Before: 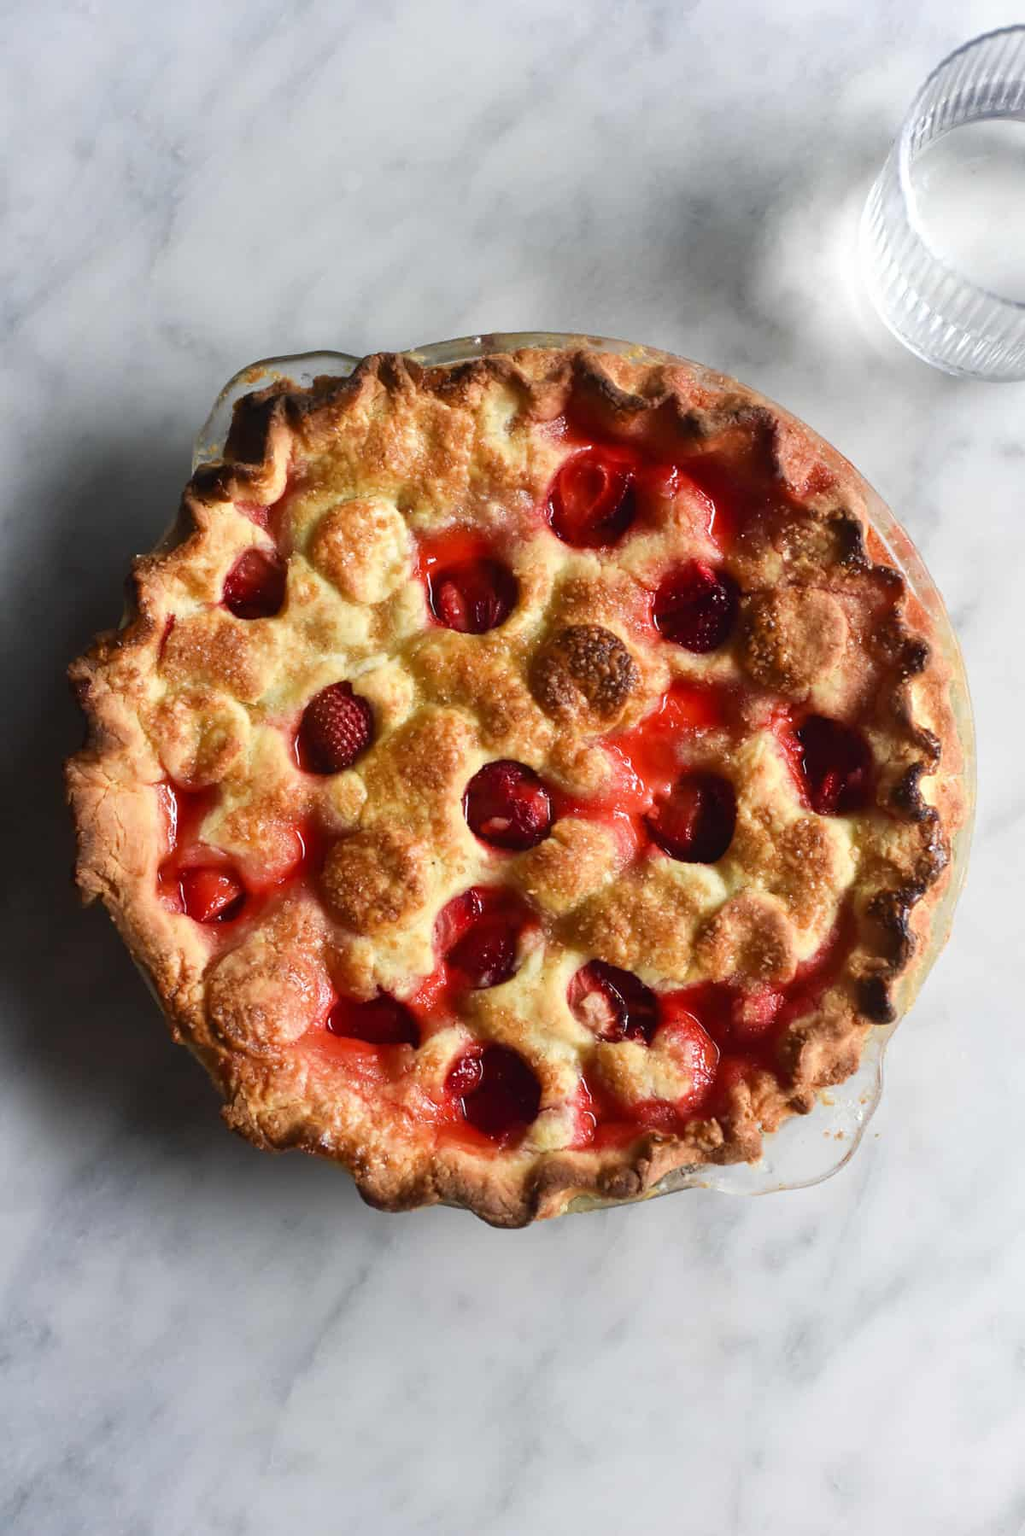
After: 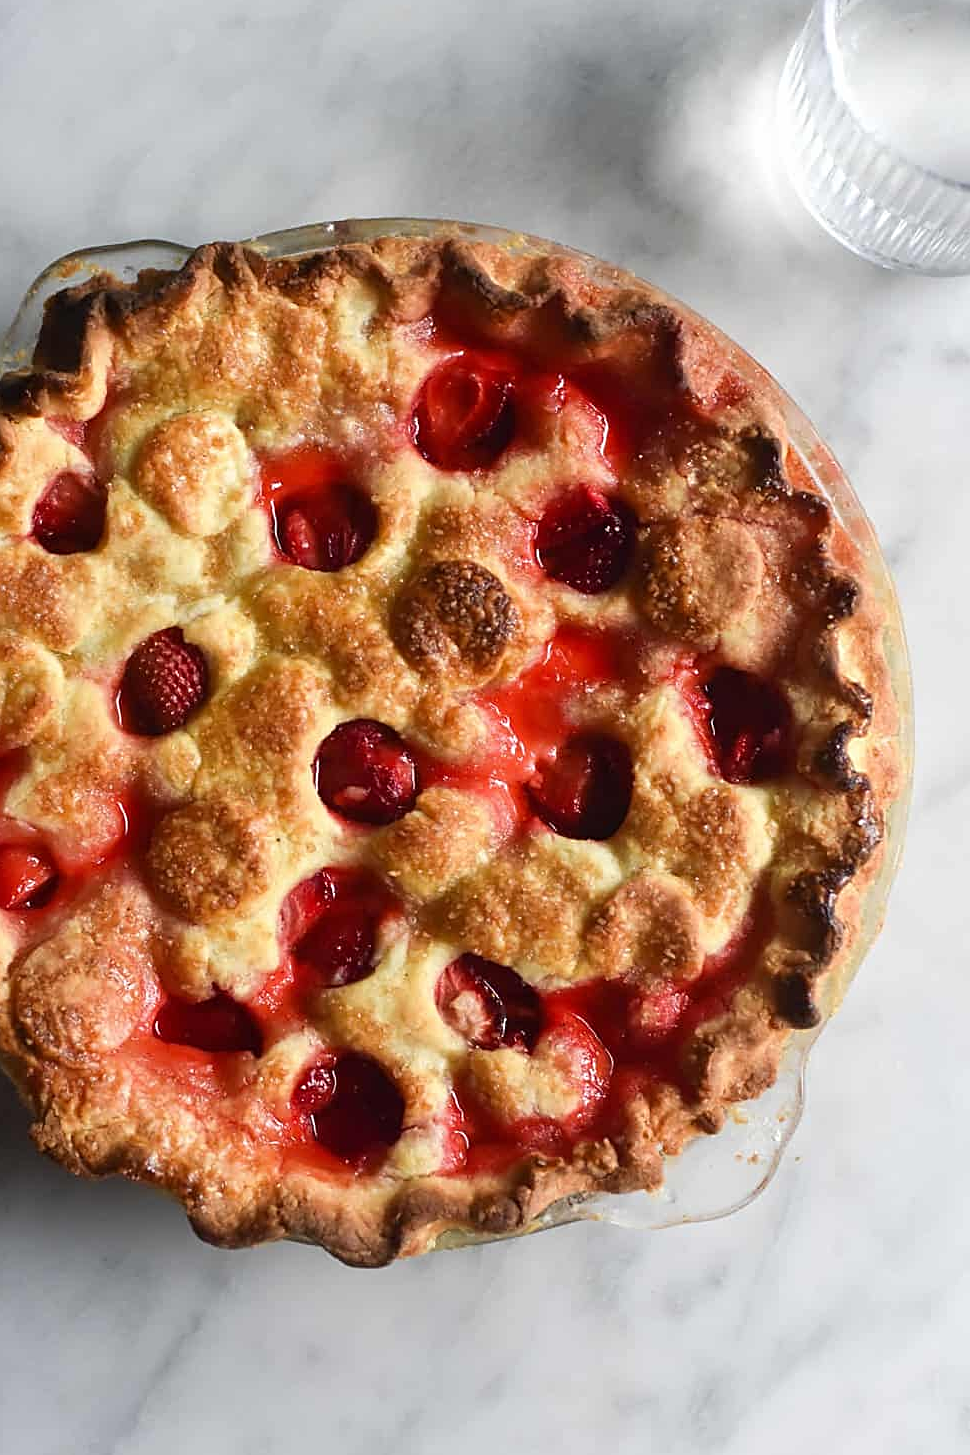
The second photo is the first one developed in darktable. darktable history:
sharpen: on, module defaults
crop: left 19.118%, top 9.515%, right 0%, bottom 9.59%
